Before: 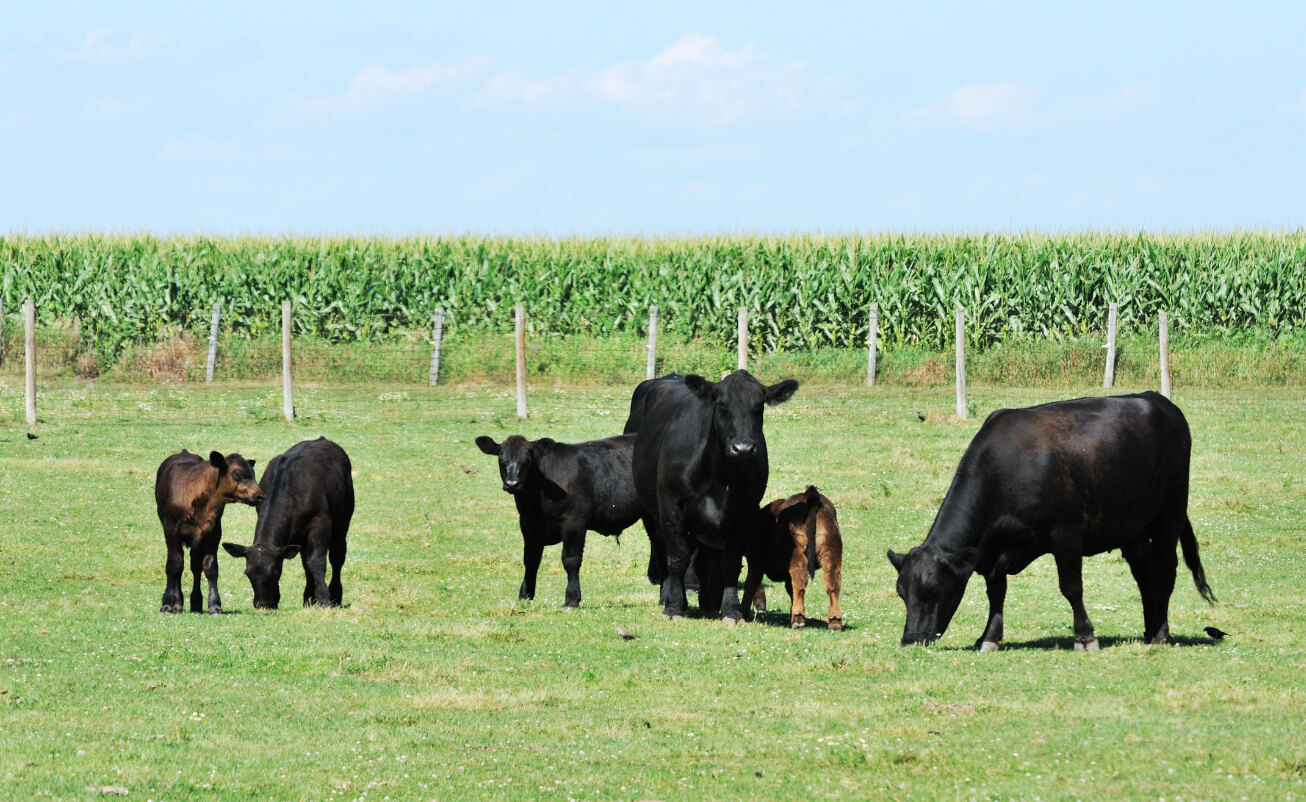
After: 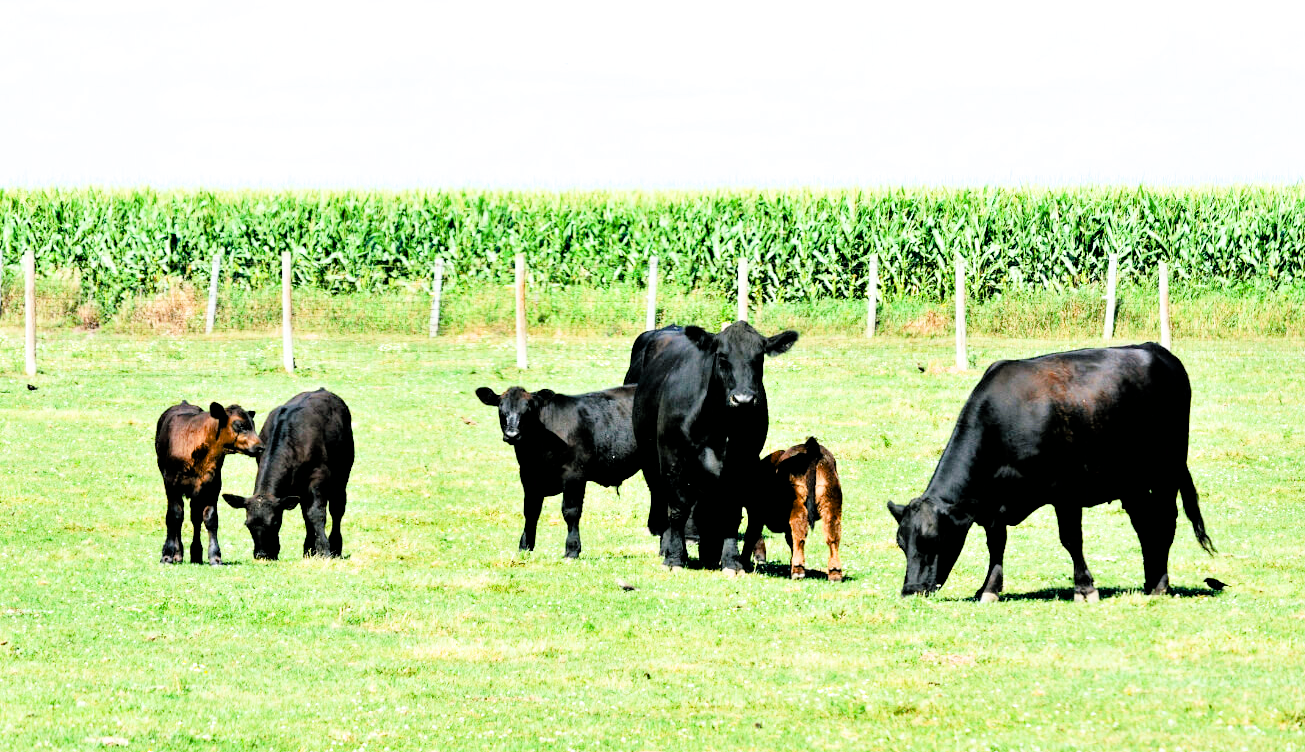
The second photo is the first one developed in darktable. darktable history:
filmic rgb: black relative exposure -3.29 EV, white relative exposure 3.46 EV, hardness 2.36, contrast 1.102
crop and rotate: top 6.208%
color balance rgb: shadows lift › luminance -8.074%, shadows lift › chroma 2.116%, shadows lift › hue 167.6°, power › hue 74.42°, perceptual saturation grading › global saturation 34.624%, perceptual saturation grading › highlights -24.771%, perceptual saturation grading › shadows 49.694%, saturation formula JzAzBz (2021)
exposure: black level correction 0, exposure 1.401 EV, compensate highlight preservation false
